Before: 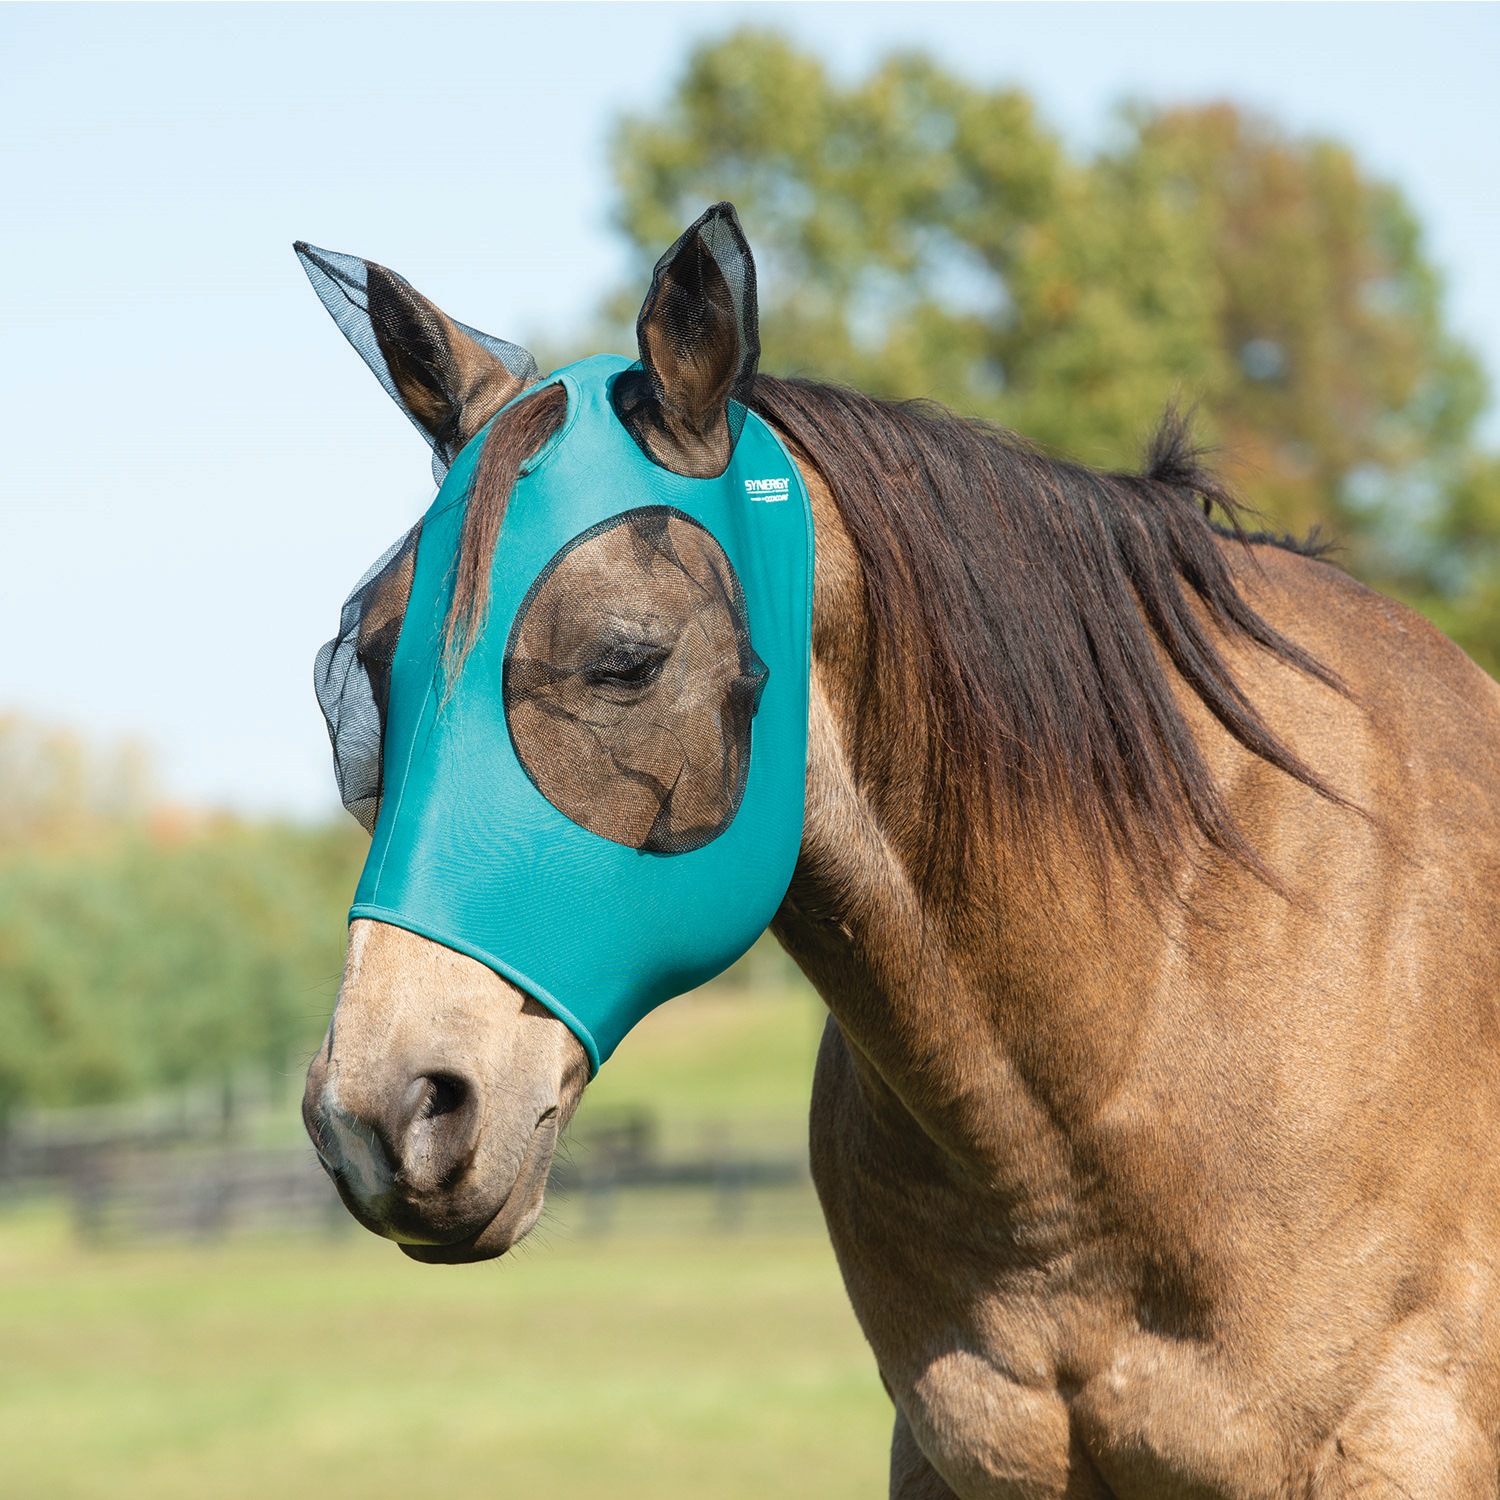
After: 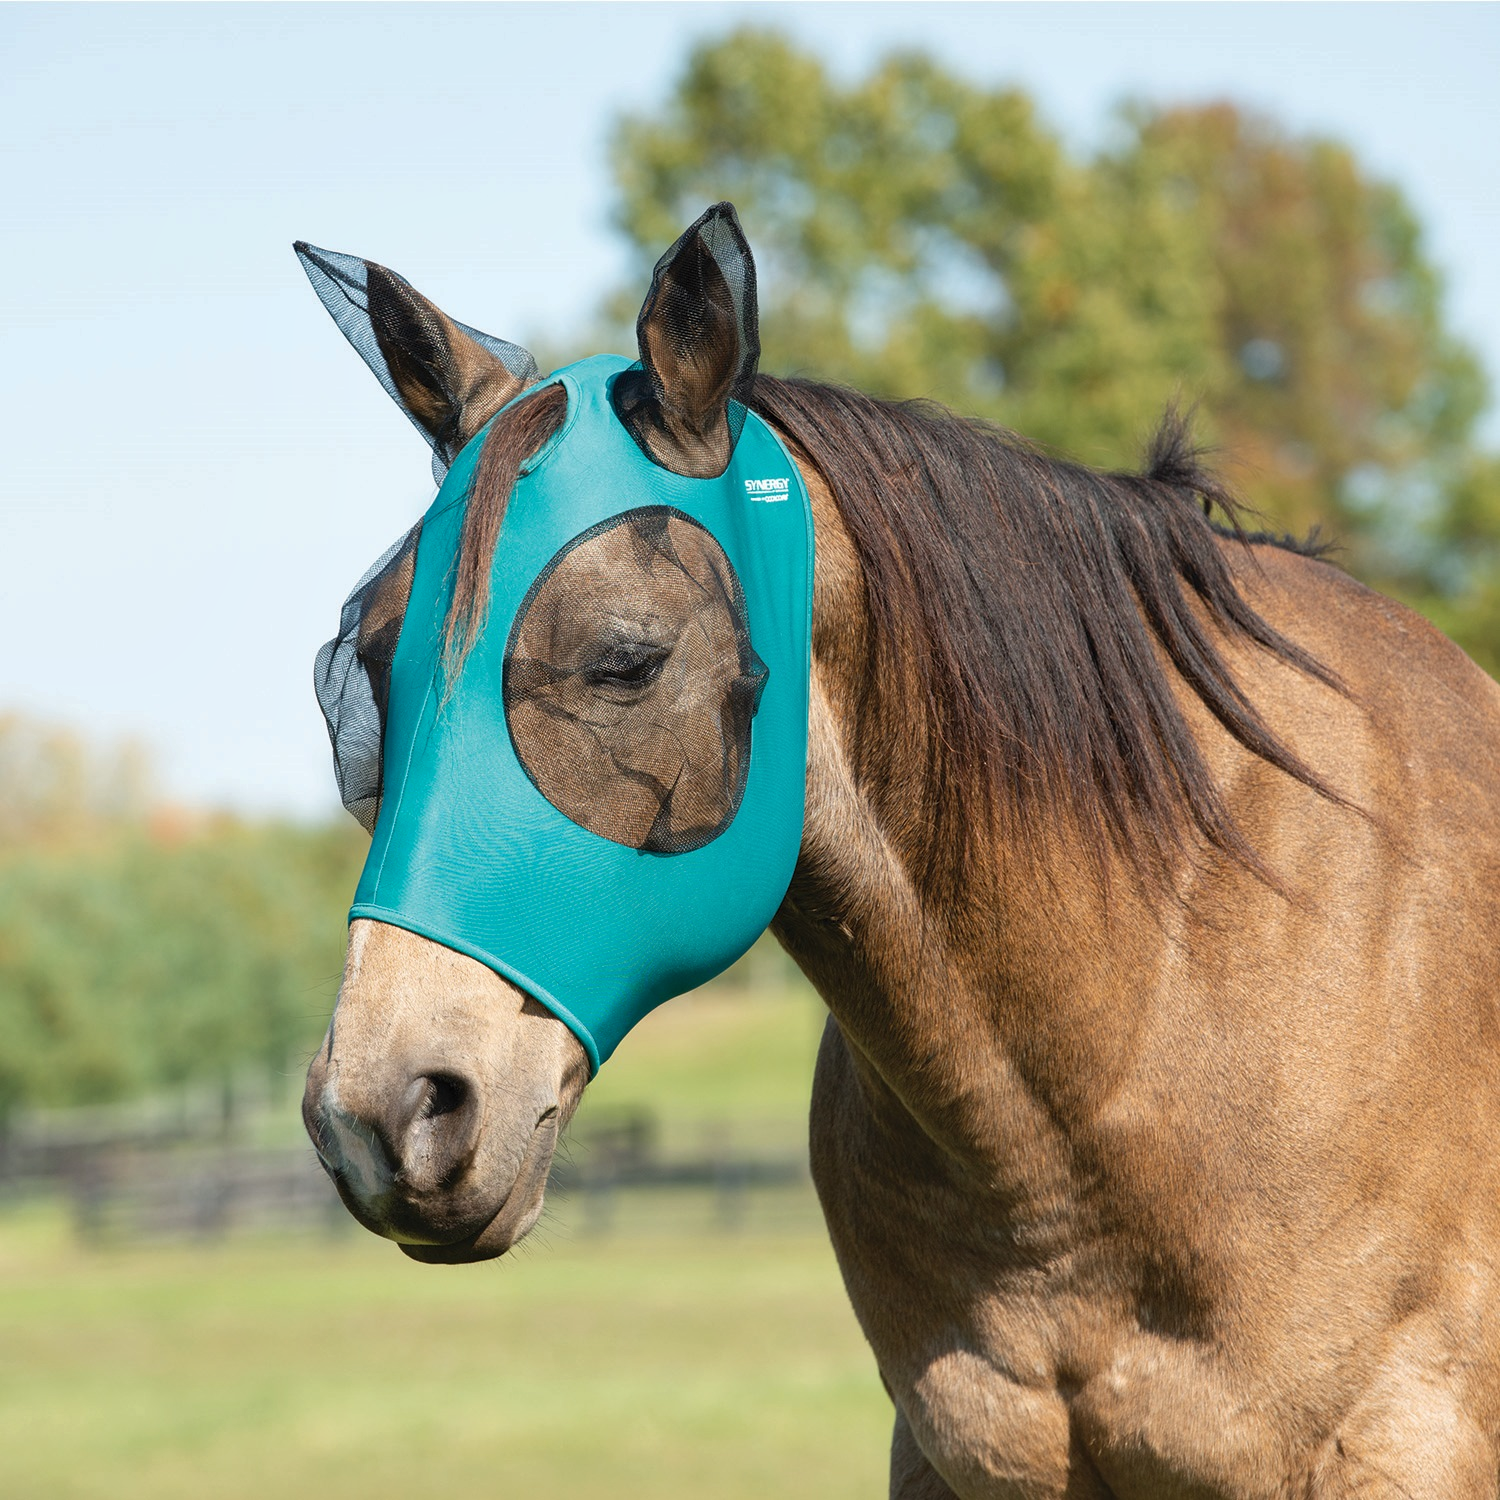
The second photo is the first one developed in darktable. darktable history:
shadows and highlights: shadows 37.53, highlights -27.71, soften with gaussian
